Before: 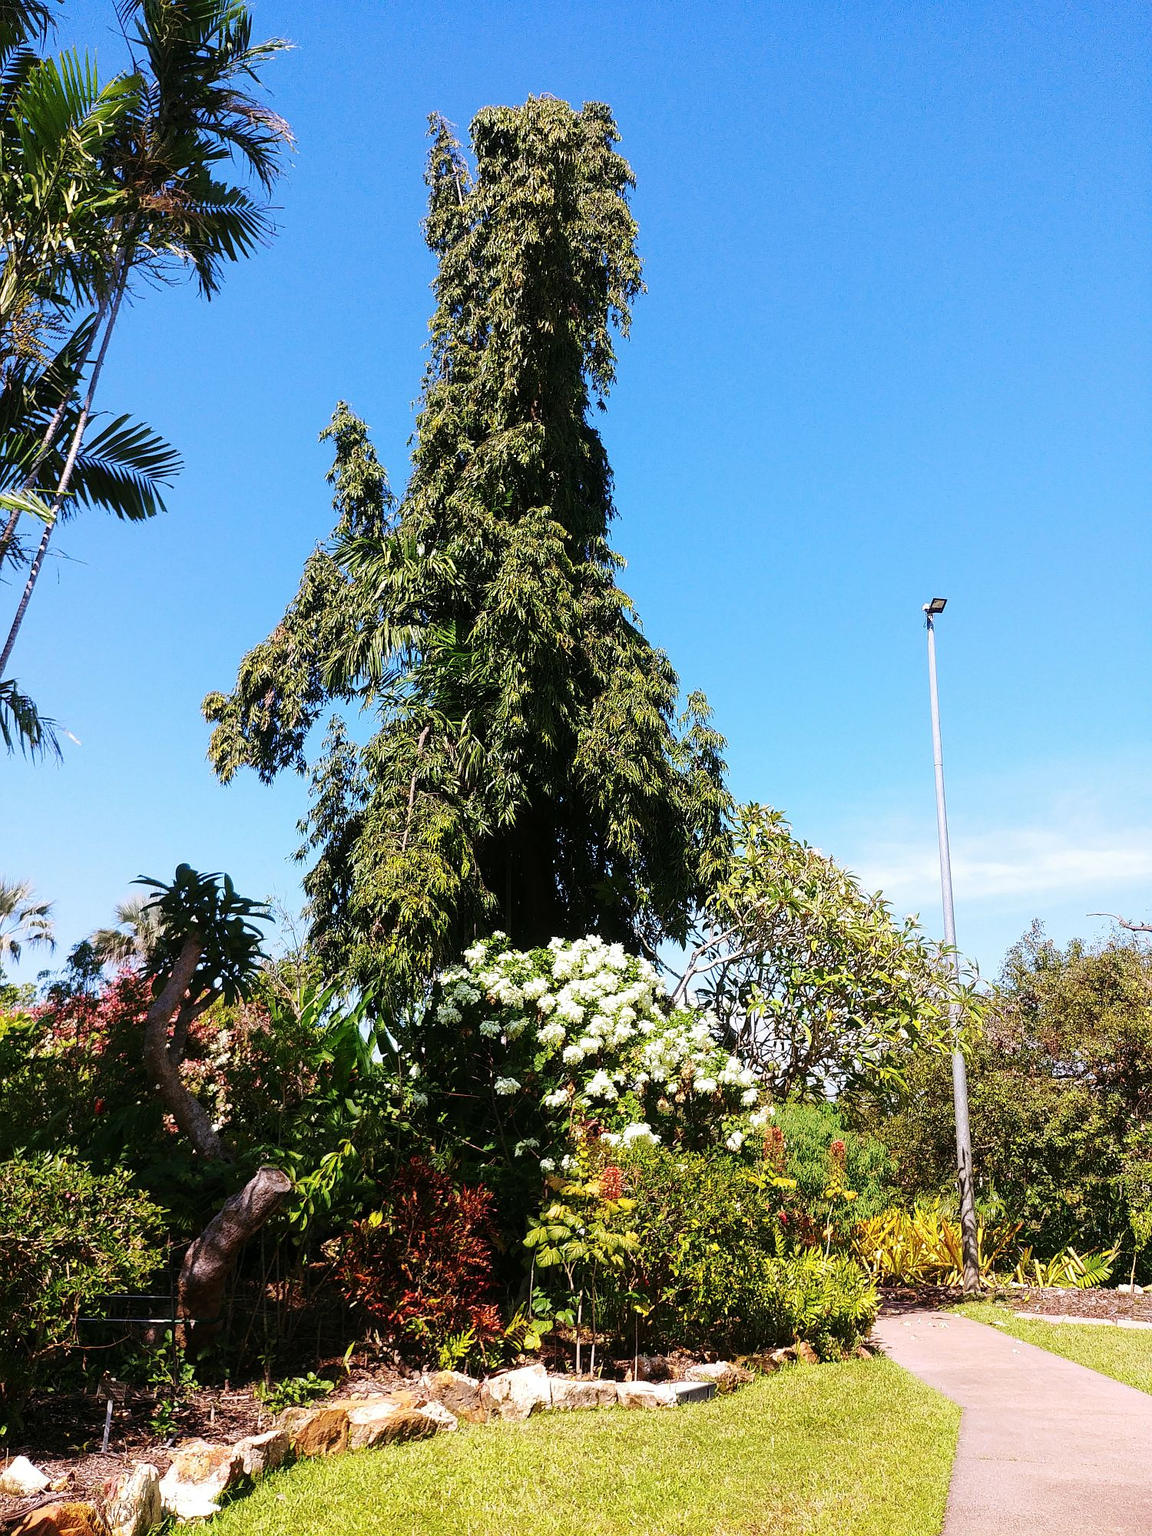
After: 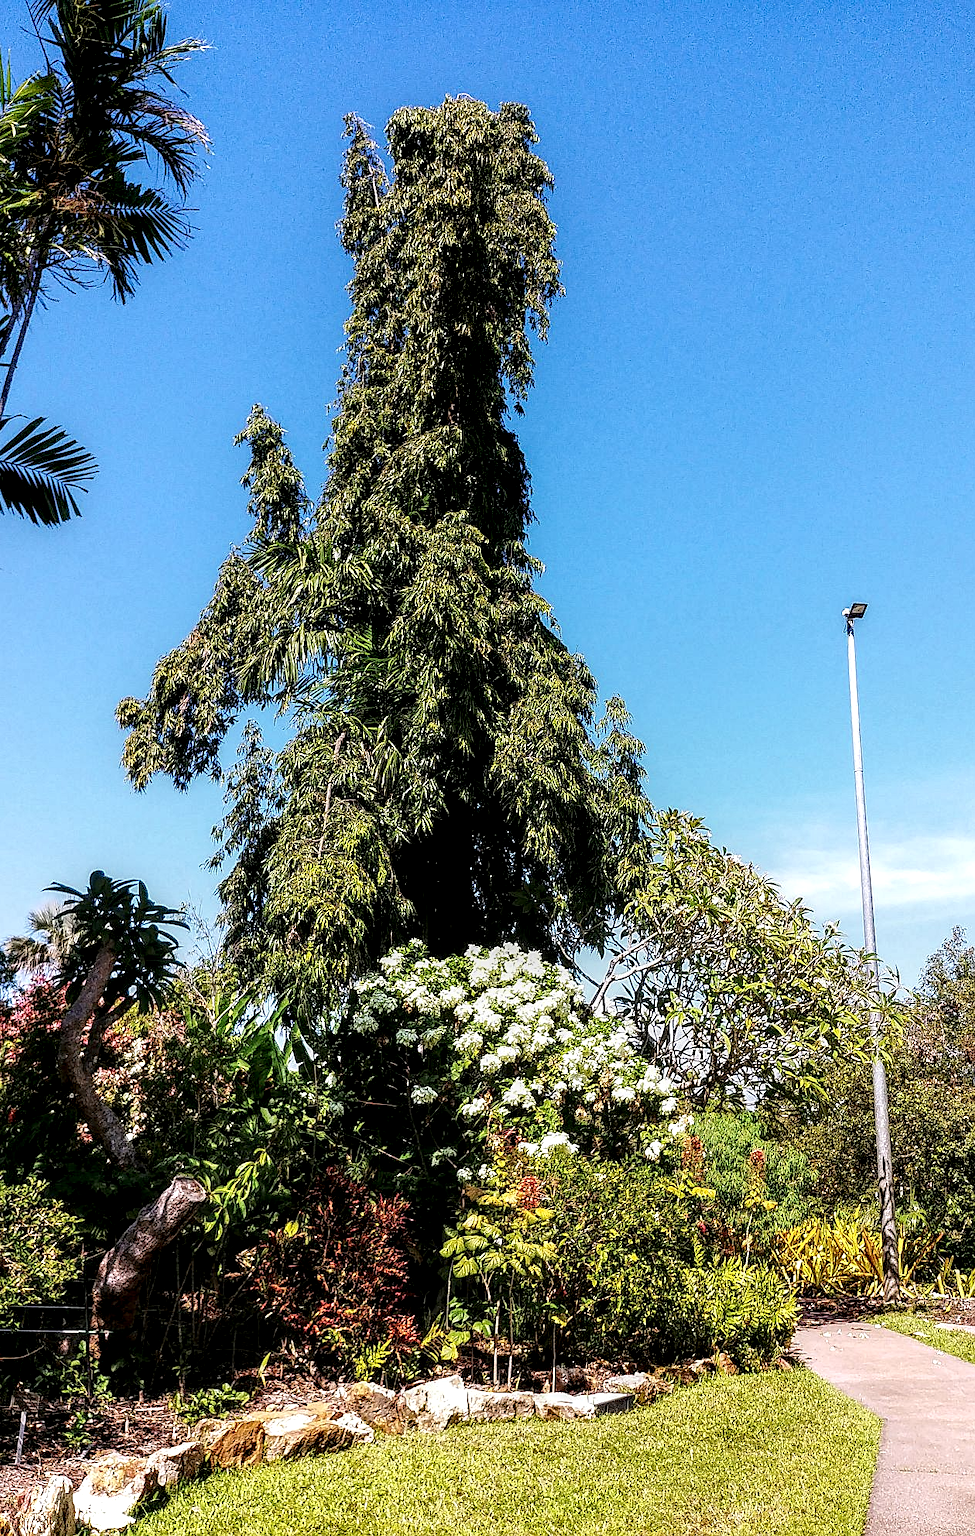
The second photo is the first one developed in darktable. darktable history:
crop: left 7.598%, right 7.873%
sharpen: radius 1.864, amount 0.398, threshold 1.271
local contrast: highlights 20%, detail 197%
